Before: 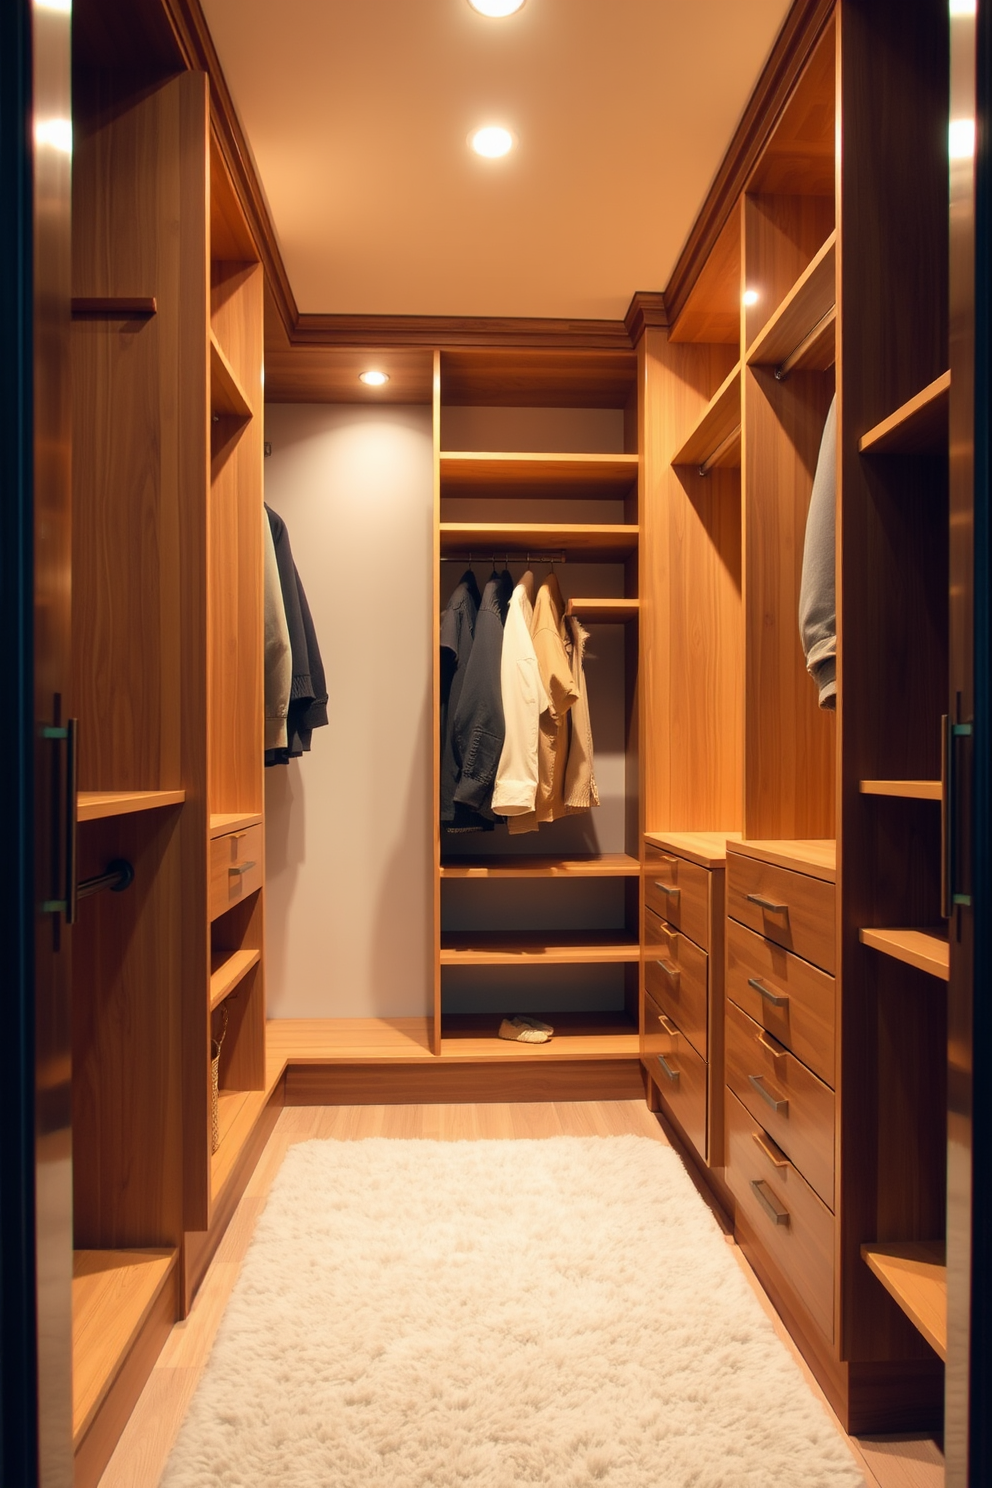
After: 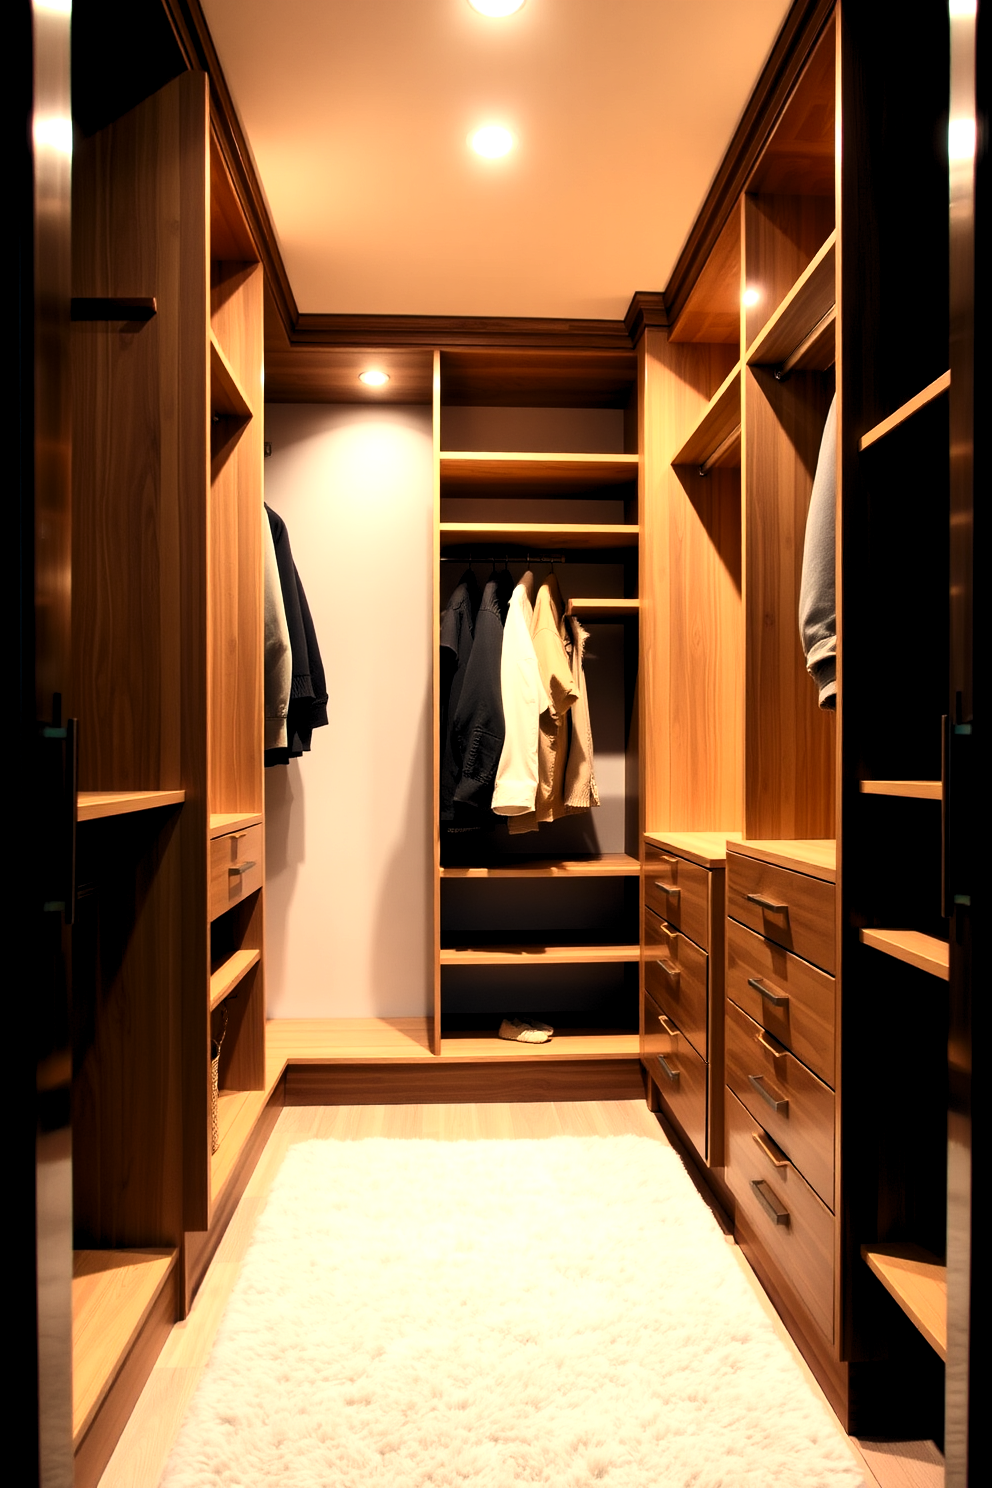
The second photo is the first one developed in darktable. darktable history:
tone equalizer: on, module defaults
contrast brightness saturation: contrast 0.282
levels: white 99.99%, levels [0.062, 0.494, 0.925]
